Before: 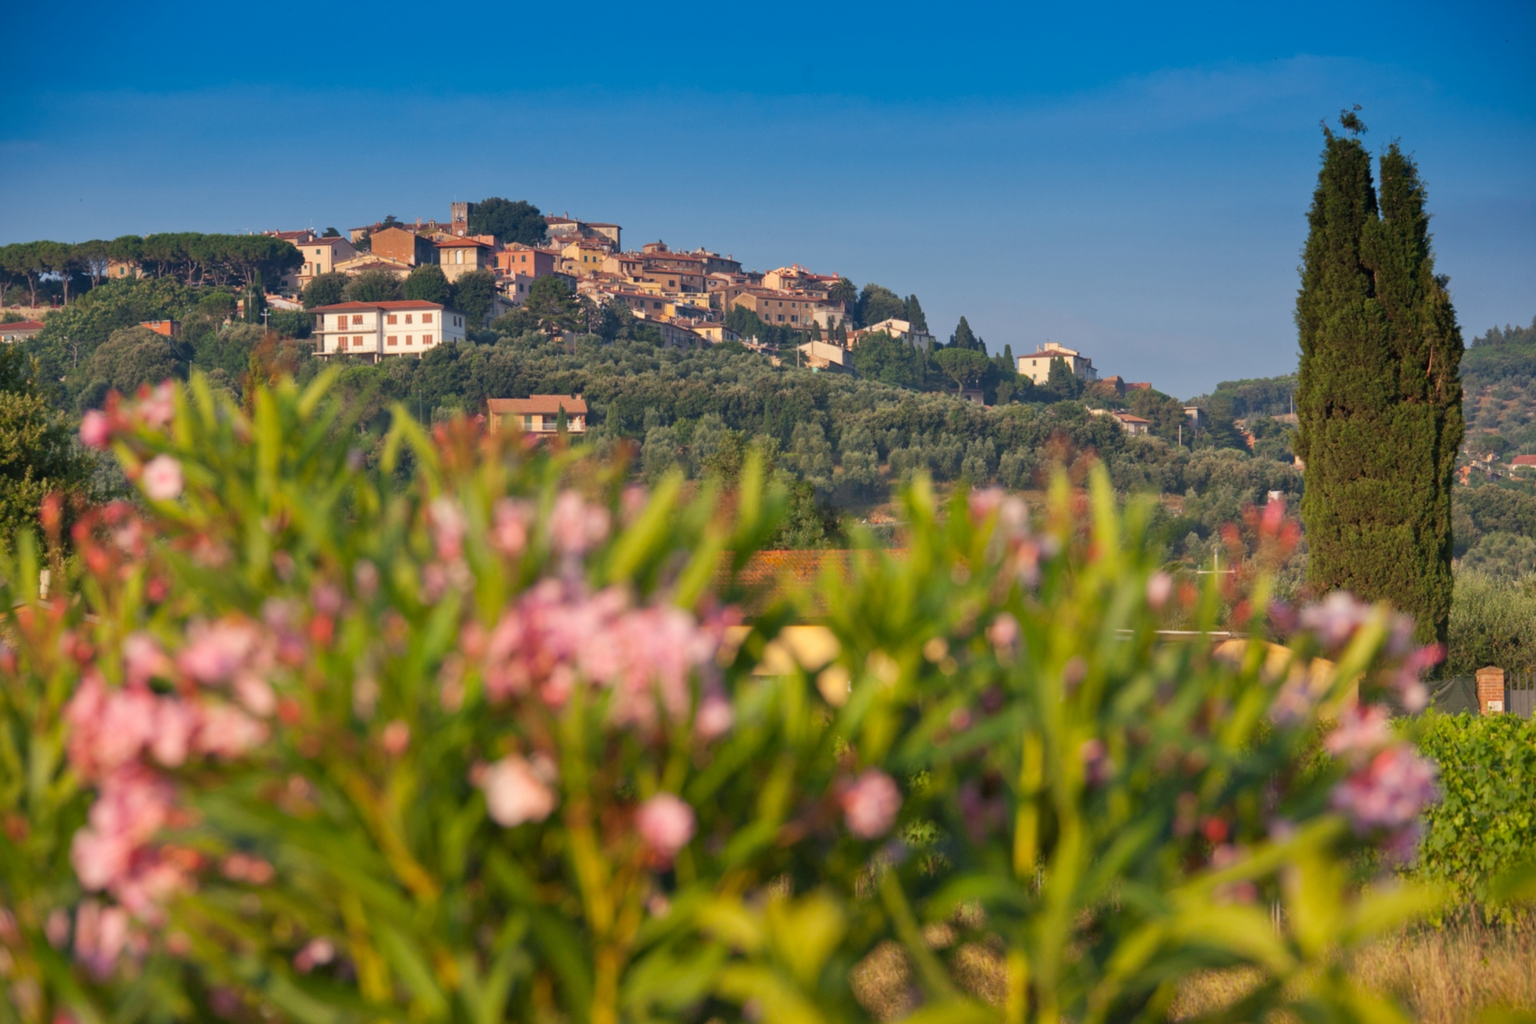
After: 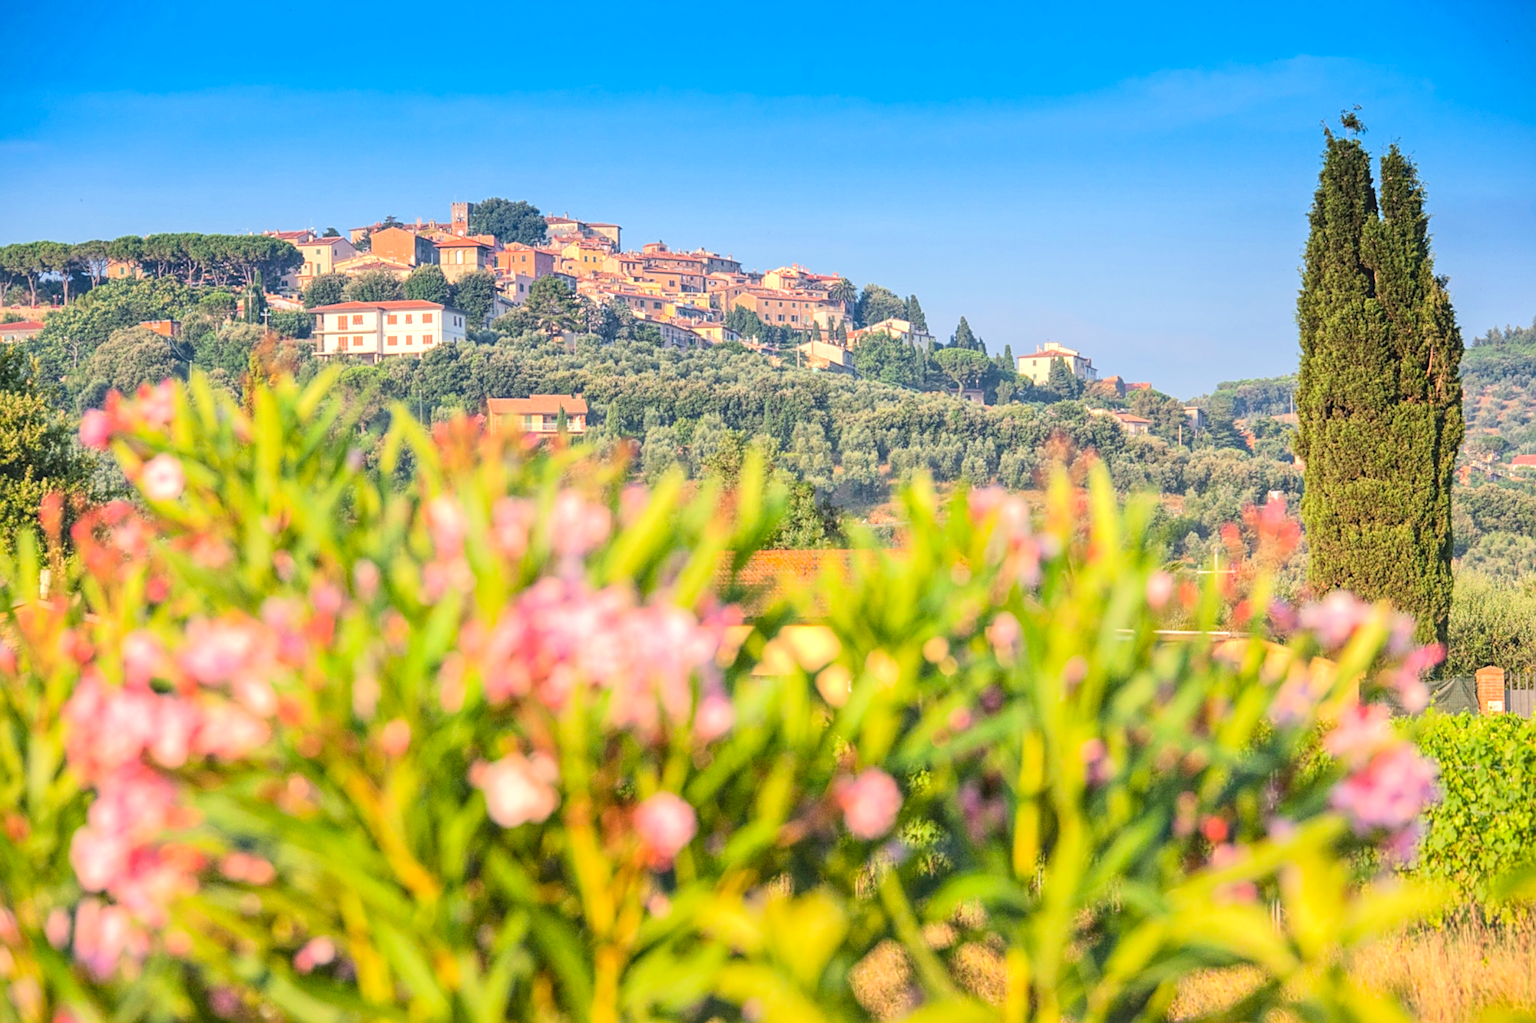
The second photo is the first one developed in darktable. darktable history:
exposure: black level correction 0.004, exposure 0.388 EV, compensate highlight preservation false
local contrast: highlights 66%, shadows 32%, detail 166%, midtone range 0.2
tone equalizer: -7 EV 0.148 EV, -6 EV 0.574 EV, -5 EV 1.11 EV, -4 EV 1.35 EV, -3 EV 1.17 EV, -2 EV 0.6 EV, -1 EV 0.162 EV, edges refinement/feathering 500, mask exposure compensation -1.57 EV, preserve details no
sharpen: on, module defaults
